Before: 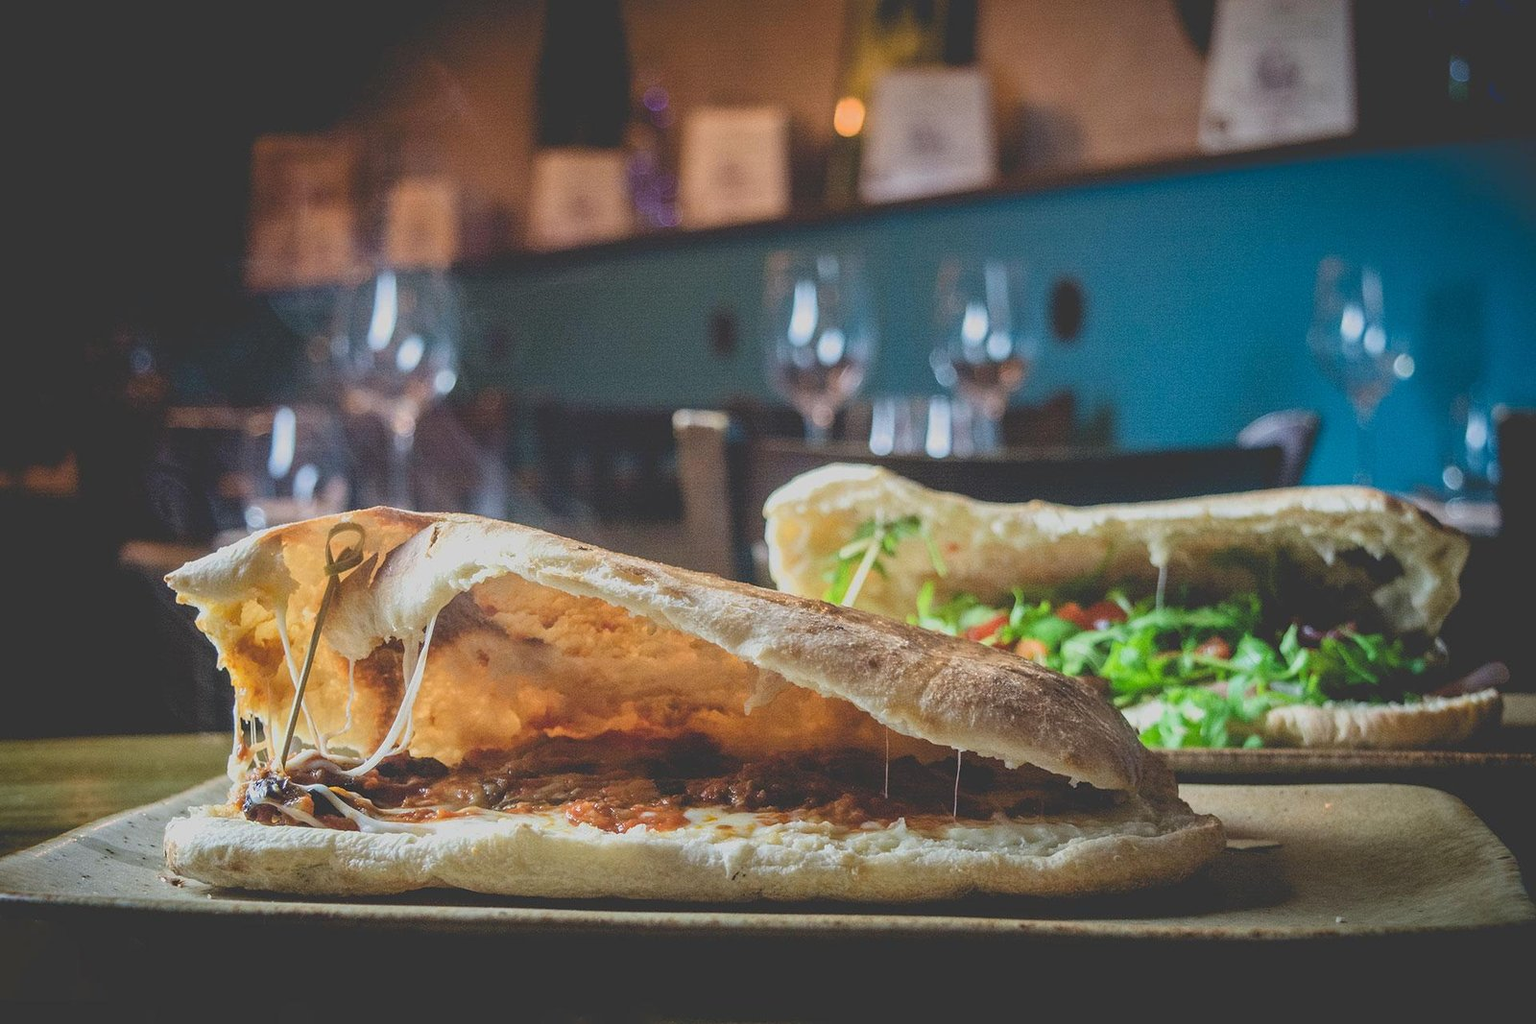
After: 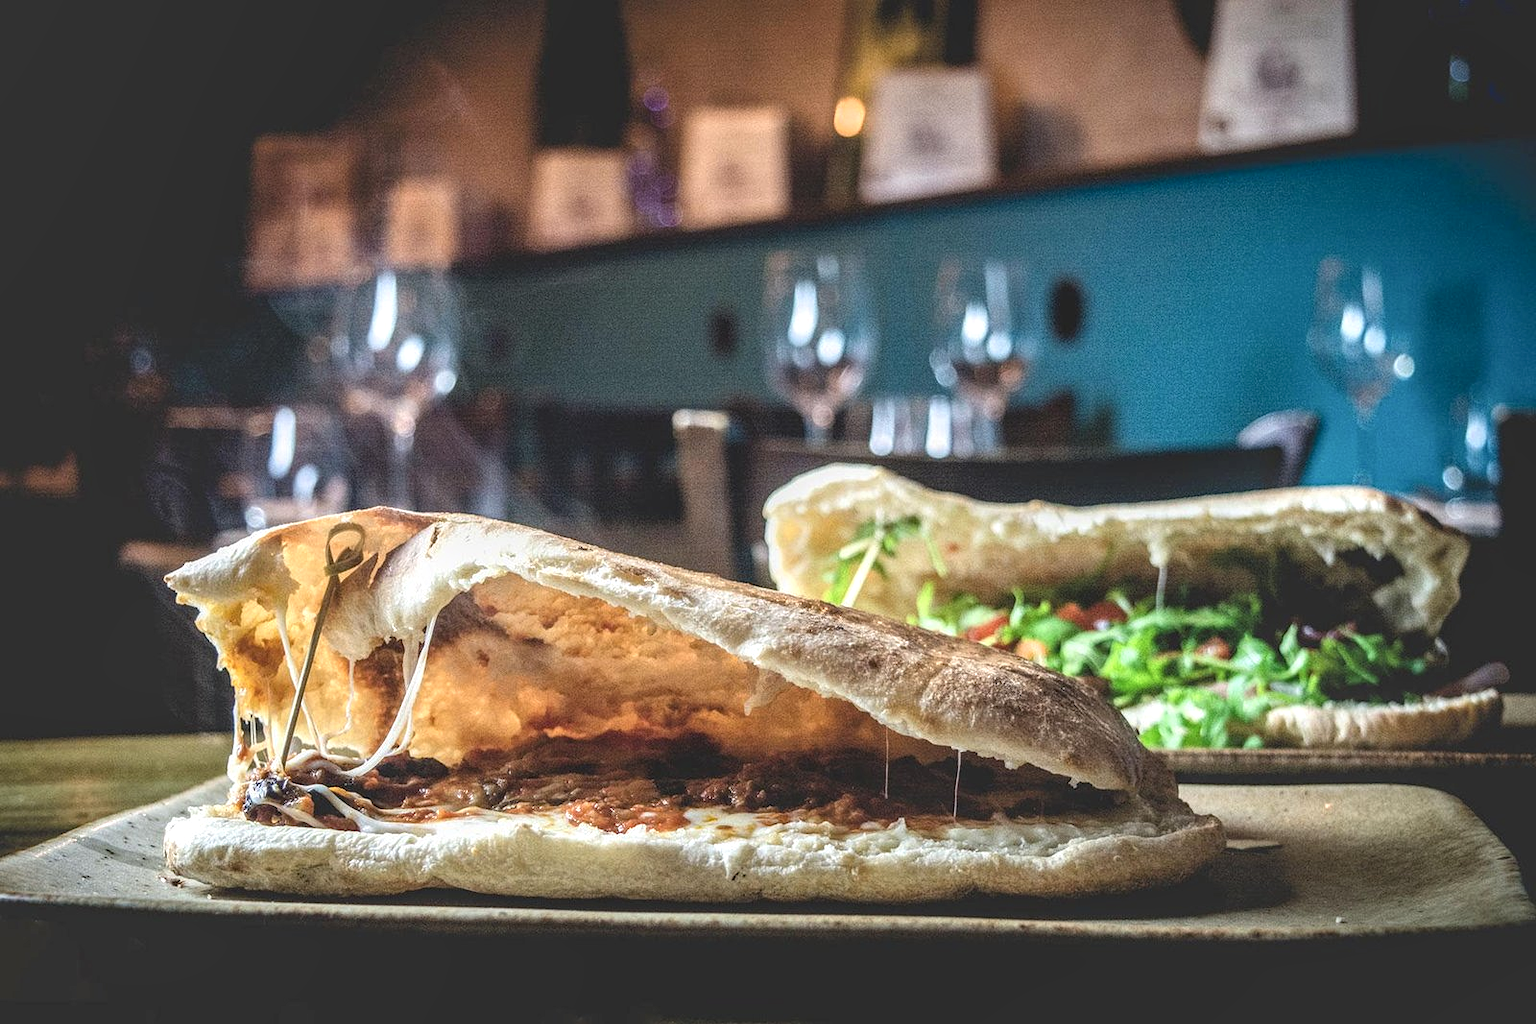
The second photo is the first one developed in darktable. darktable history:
local contrast: highlights 21%, shadows 70%, detail 170%
